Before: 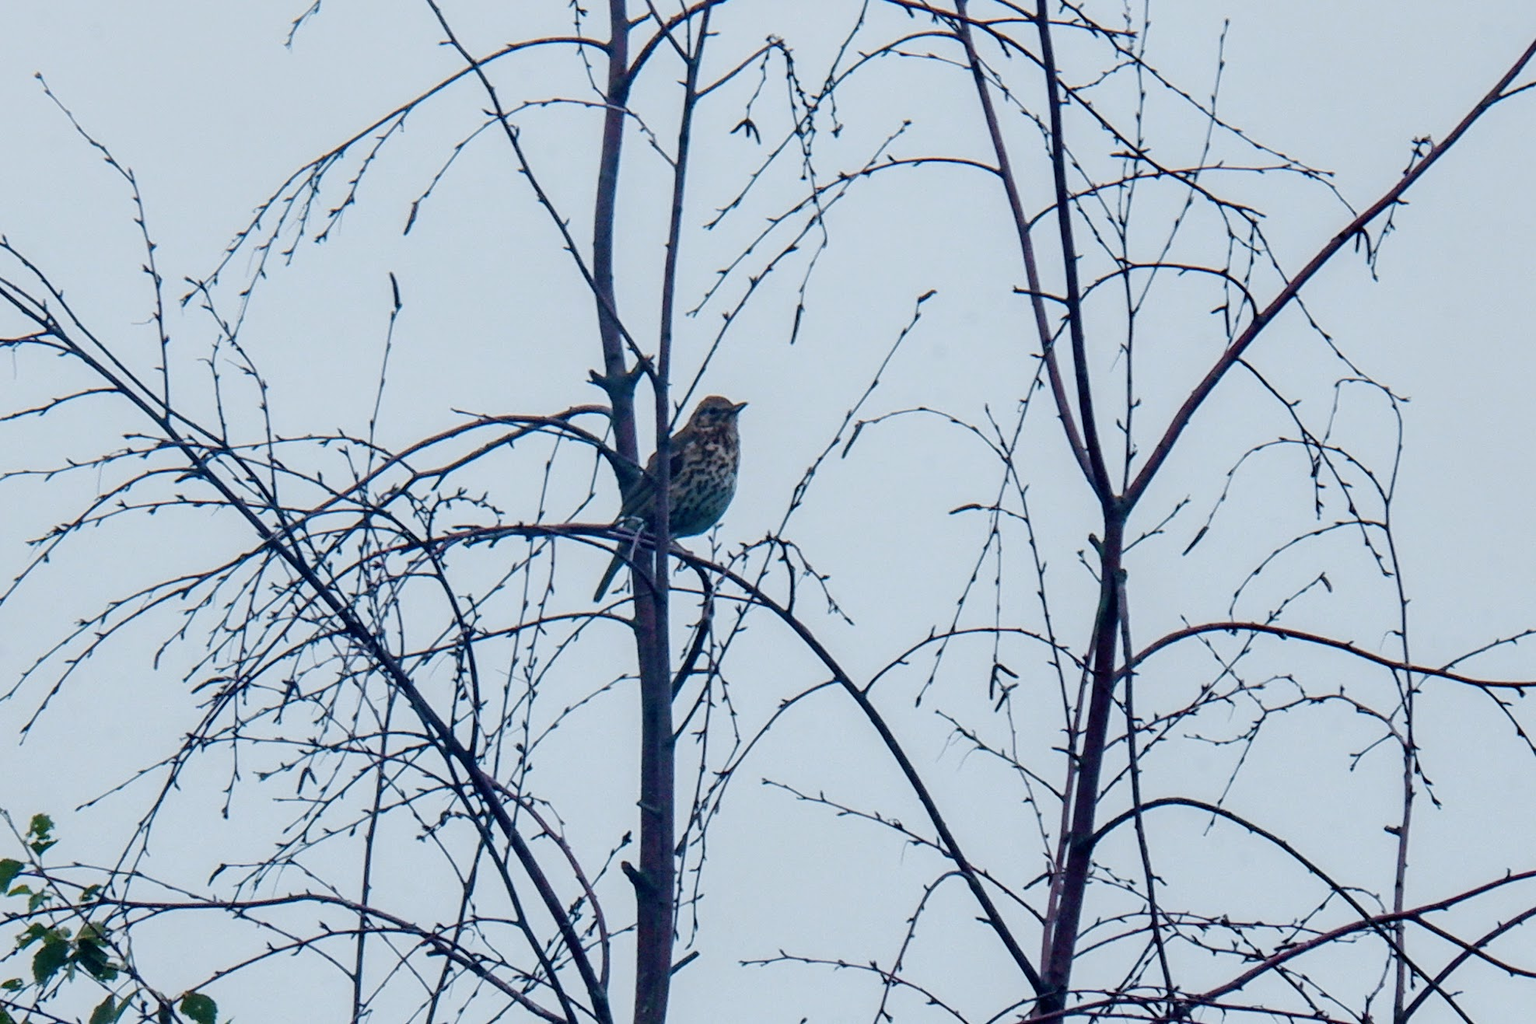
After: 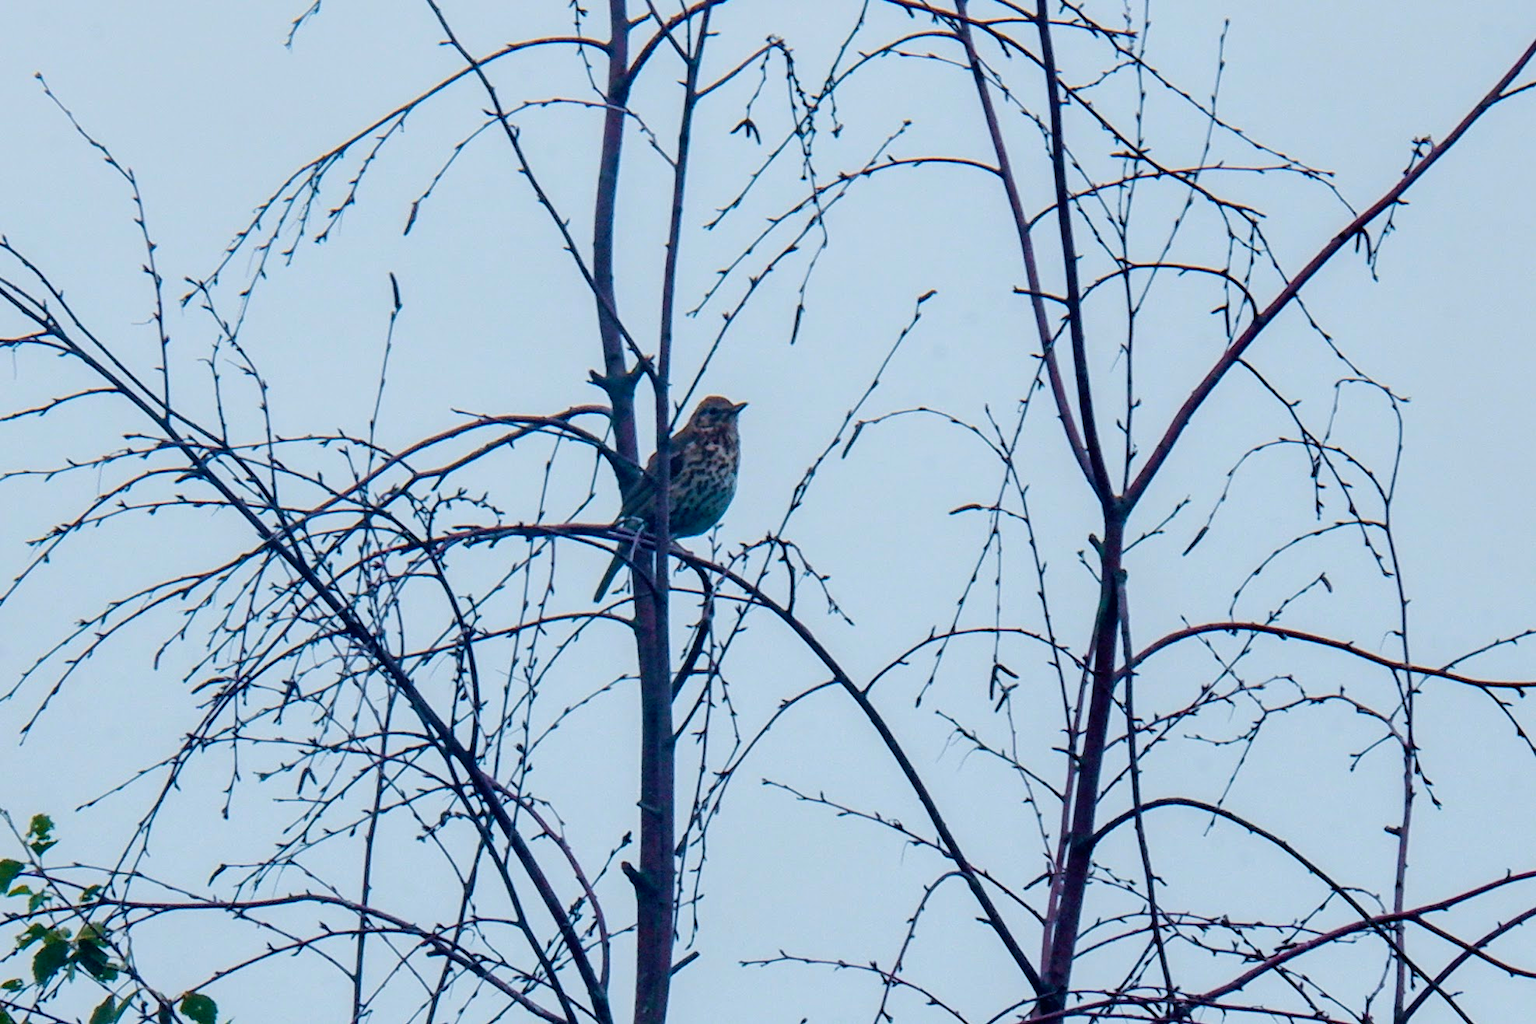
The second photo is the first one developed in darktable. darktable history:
rotate and perspective: automatic cropping off
velvia: on, module defaults
color balance rgb: perceptual saturation grading › global saturation 20%, global vibrance 20%
